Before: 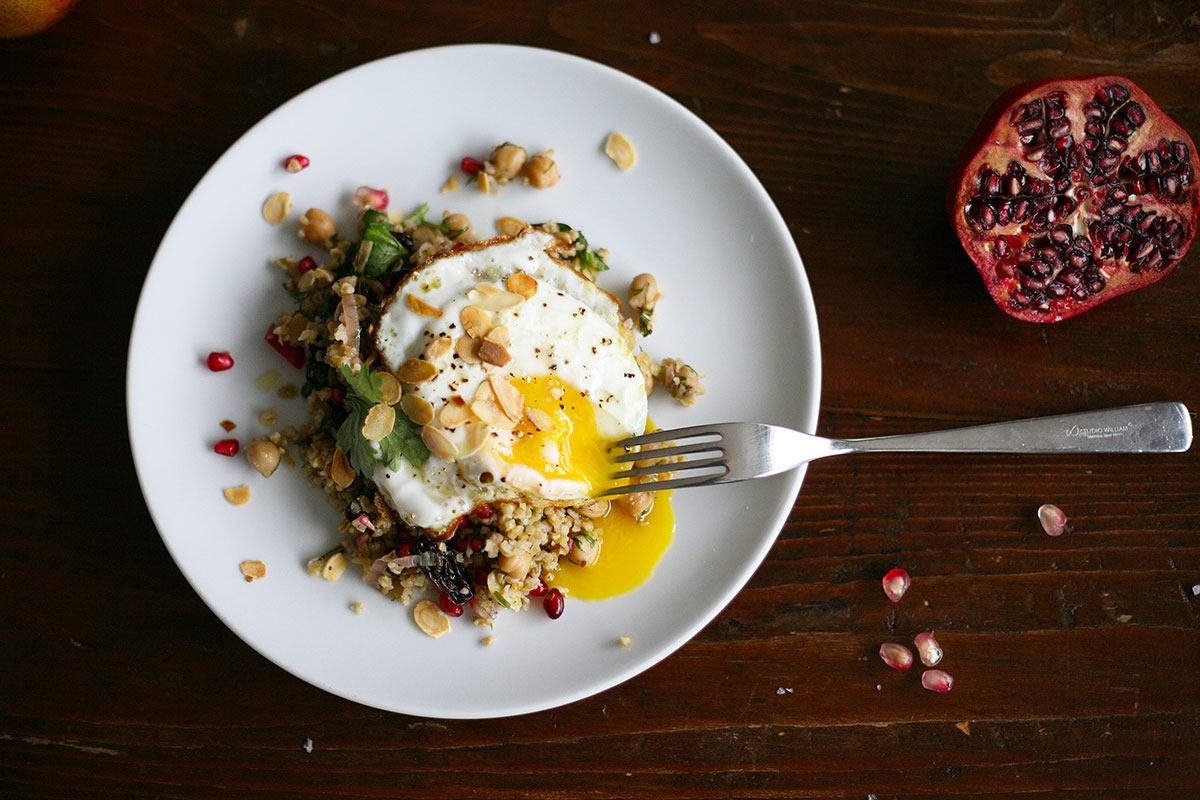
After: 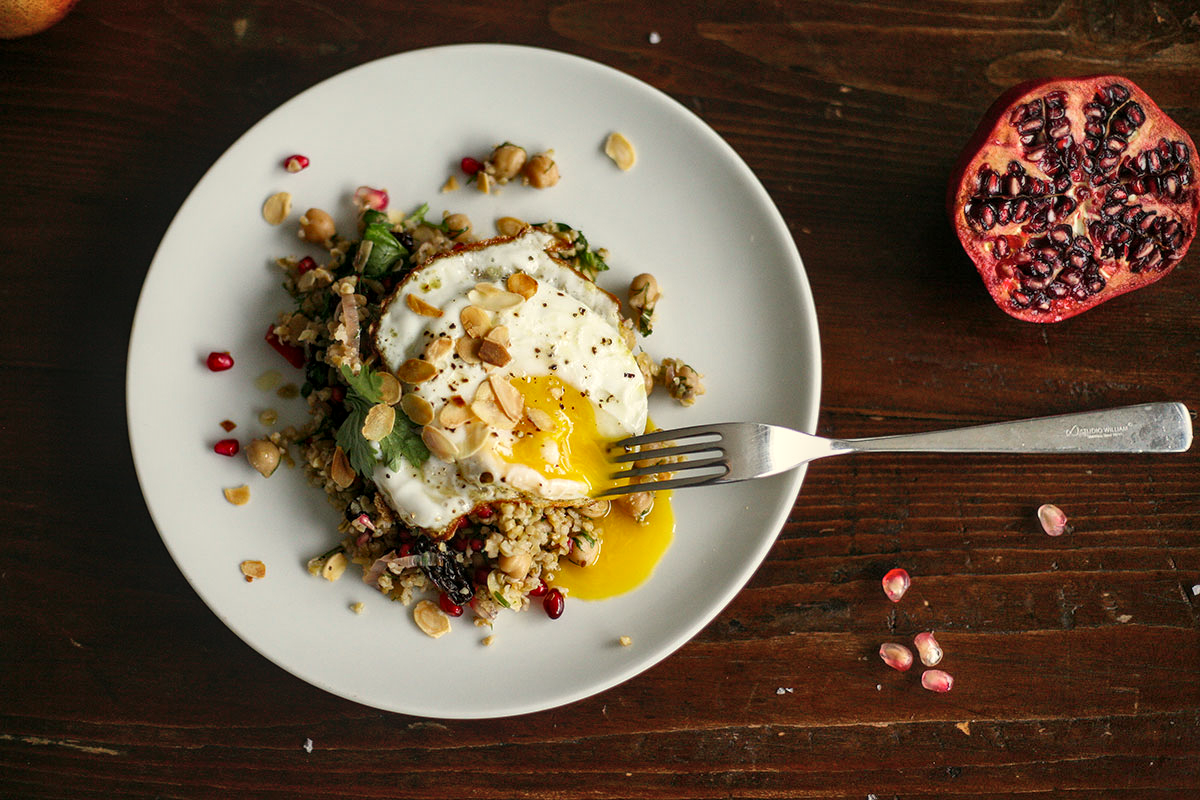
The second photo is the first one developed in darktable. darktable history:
local contrast: on, module defaults
white balance: red 1.029, blue 0.92
shadows and highlights: radius 108.52, shadows 40.68, highlights -72.88, low approximation 0.01, soften with gaussian
